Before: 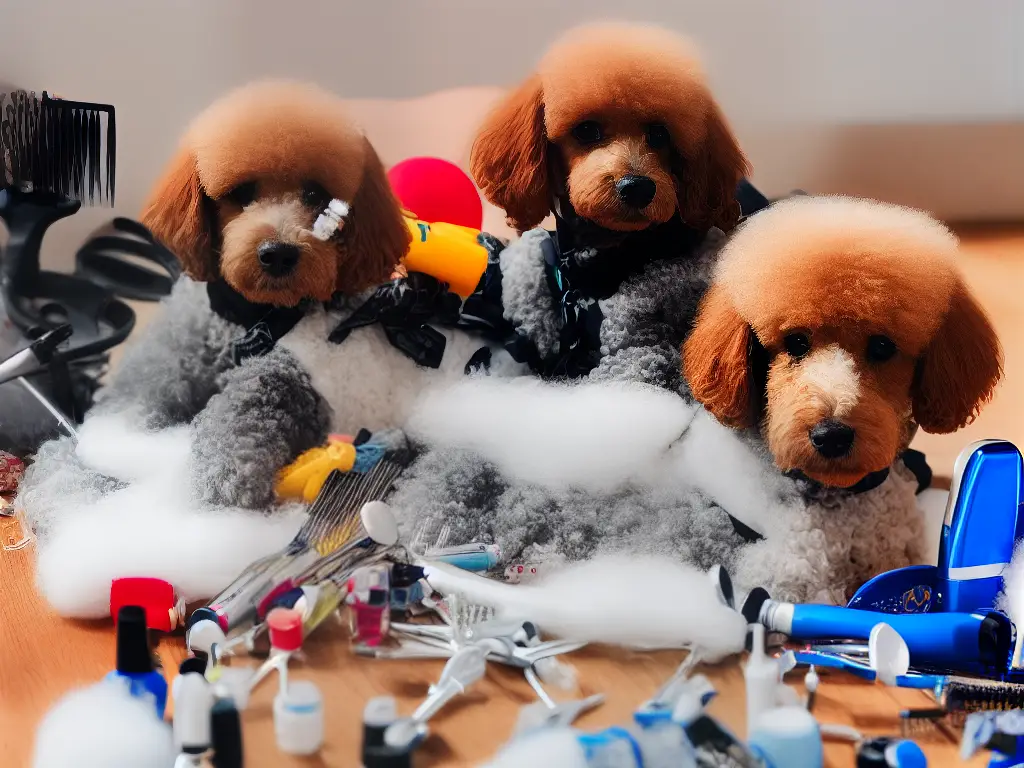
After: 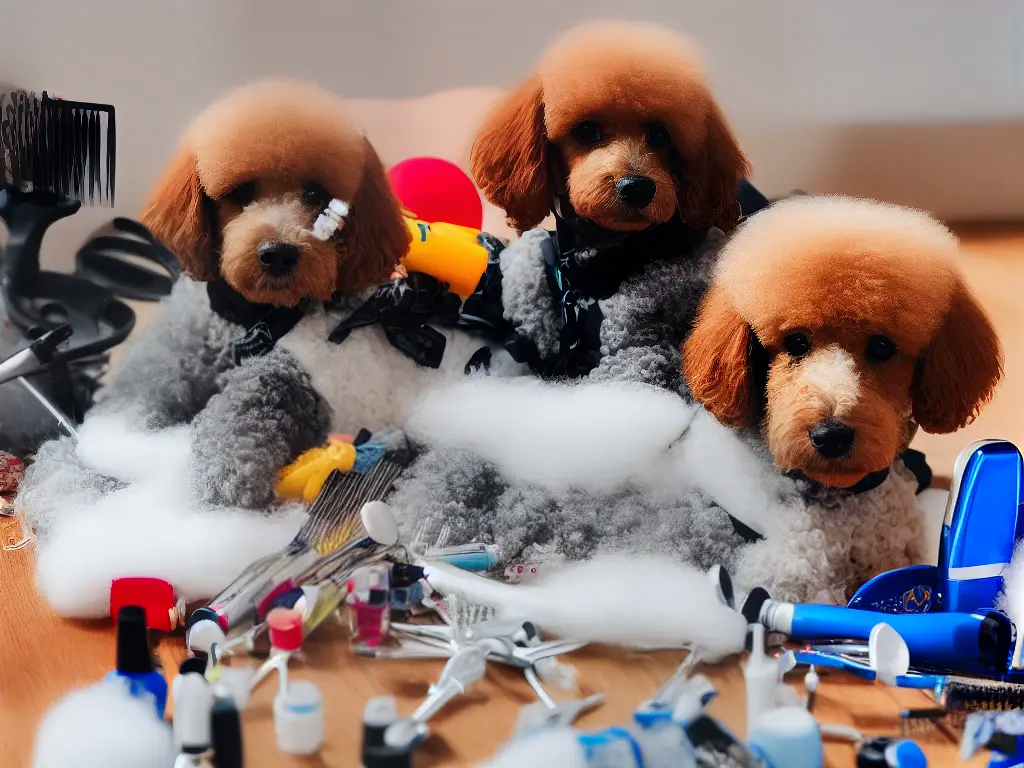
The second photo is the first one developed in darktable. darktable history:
white balance: red 0.986, blue 1.01
shadows and highlights: soften with gaussian
